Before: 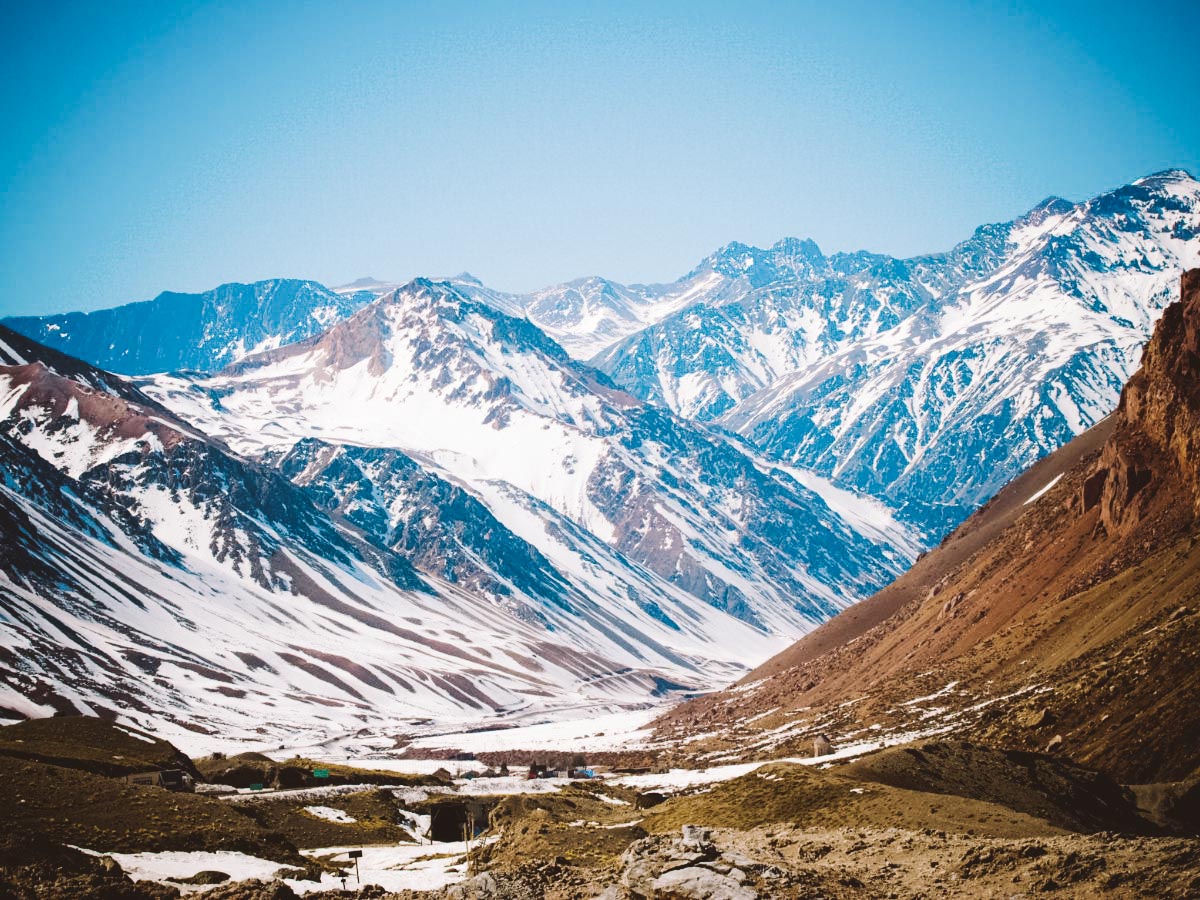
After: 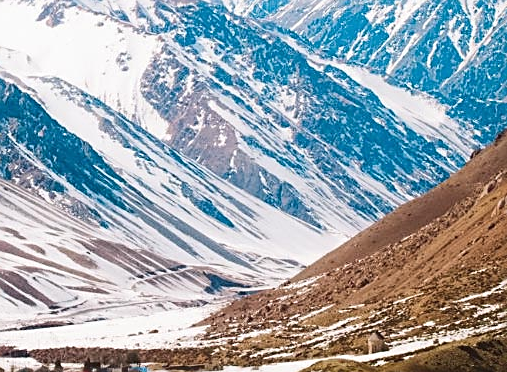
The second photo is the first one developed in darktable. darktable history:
crop: left 37.178%, top 44.835%, right 20.511%, bottom 13.745%
sharpen: amount 0.498
